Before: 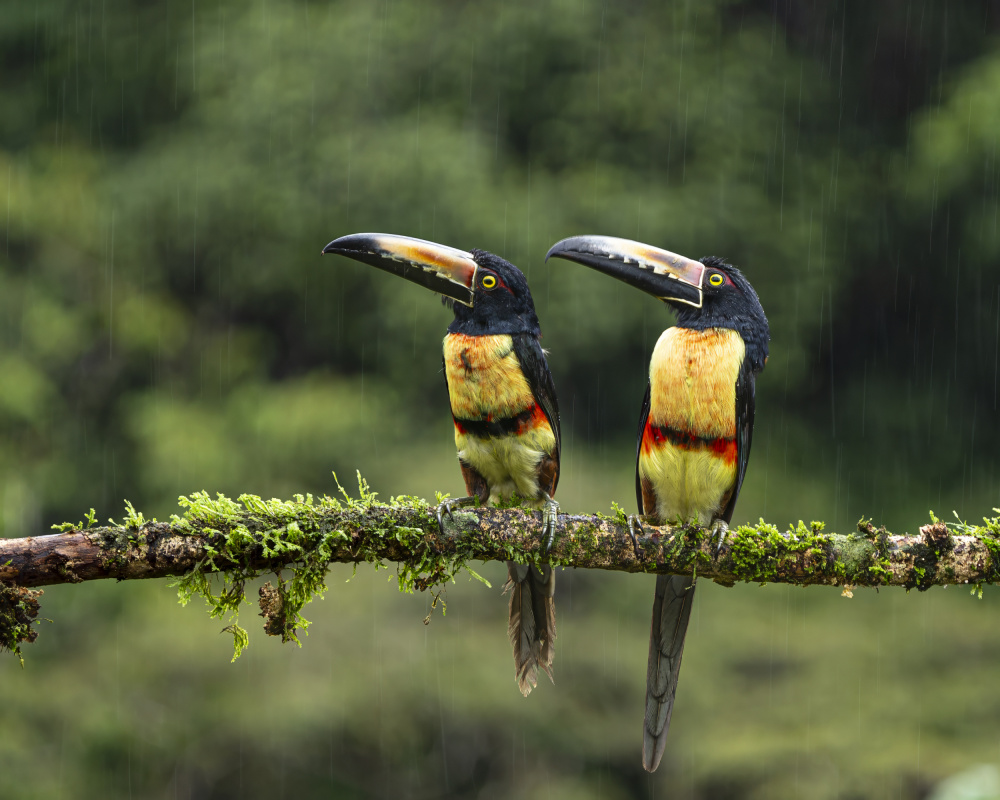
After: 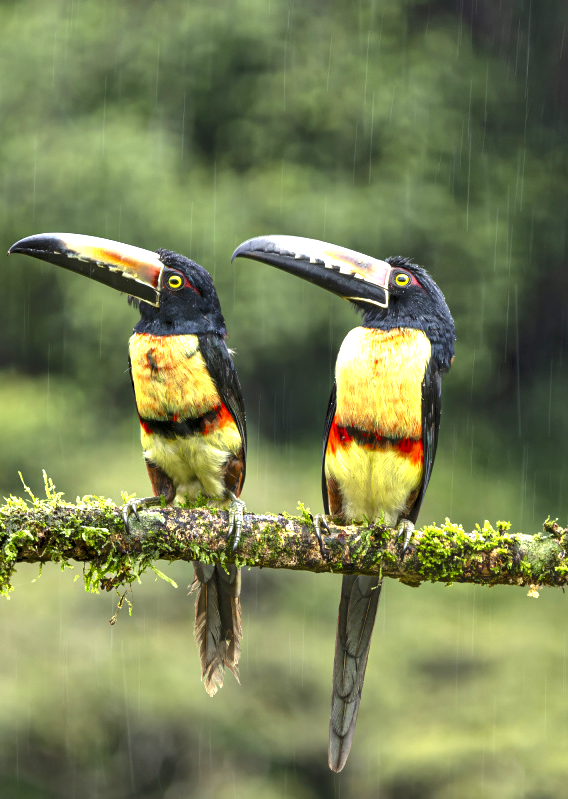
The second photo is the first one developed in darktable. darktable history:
local contrast: mode bilateral grid, contrast 21, coarseness 50, detail 129%, midtone range 0.2
crop: left 31.48%, top 0.018%, right 11.719%
tone equalizer: -8 EV -1.85 EV, -7 EV -1.2 EV, -6 EV -1.64 EV
exposure: black level correction 0.001, exposure 1.12 EV, compensate exposure bias true, compensate highlight preservation false
